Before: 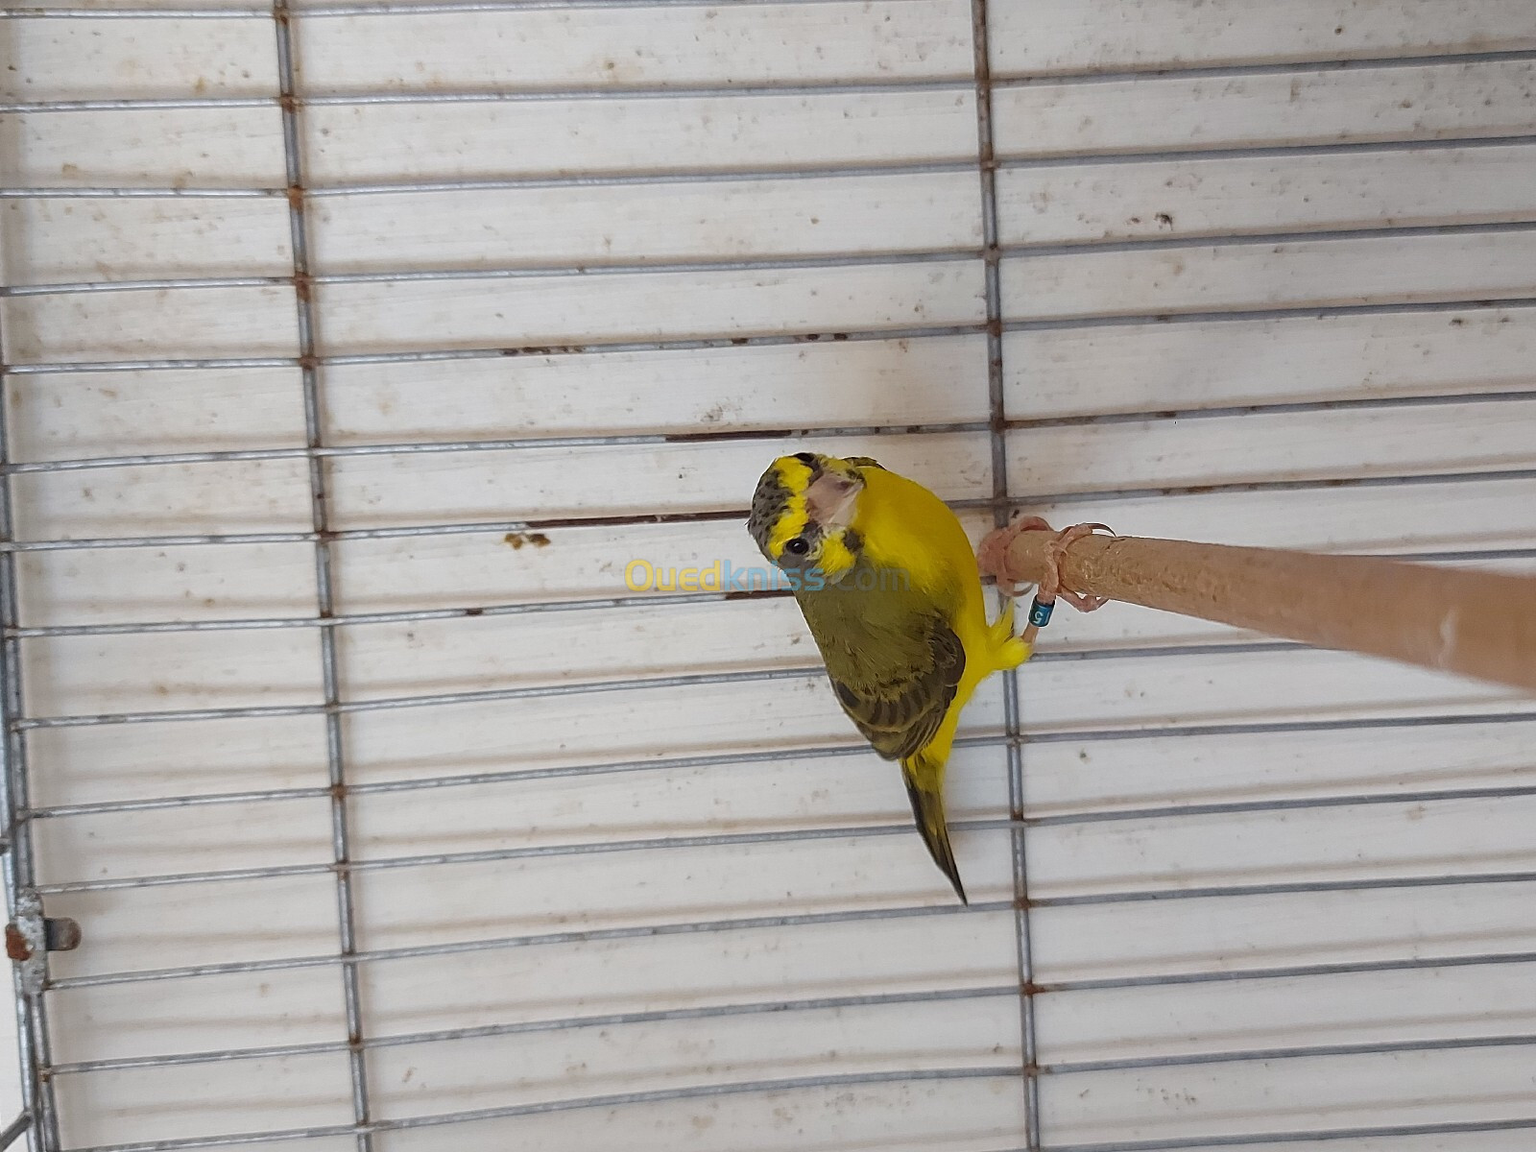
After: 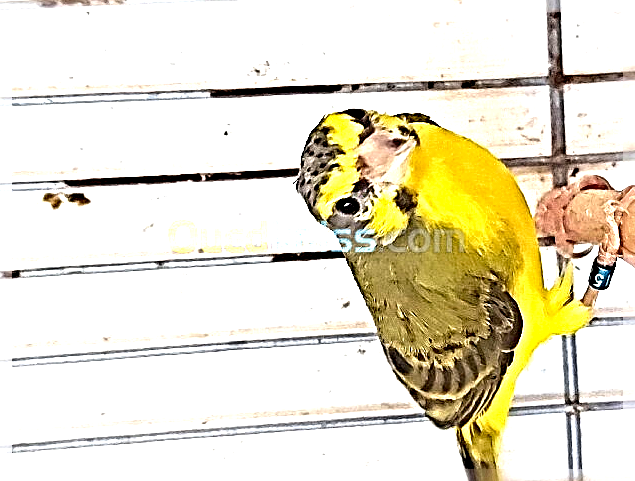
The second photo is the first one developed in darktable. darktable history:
exposure: black level correction 0.001, exposure 1.998 EV, compensate highlight preservation false
sharpen: radius 6.271, amount 1.8, threshold 0.211
crop: left 30.204%, top 30.333%, right 30.06%, bottom 29.507%
